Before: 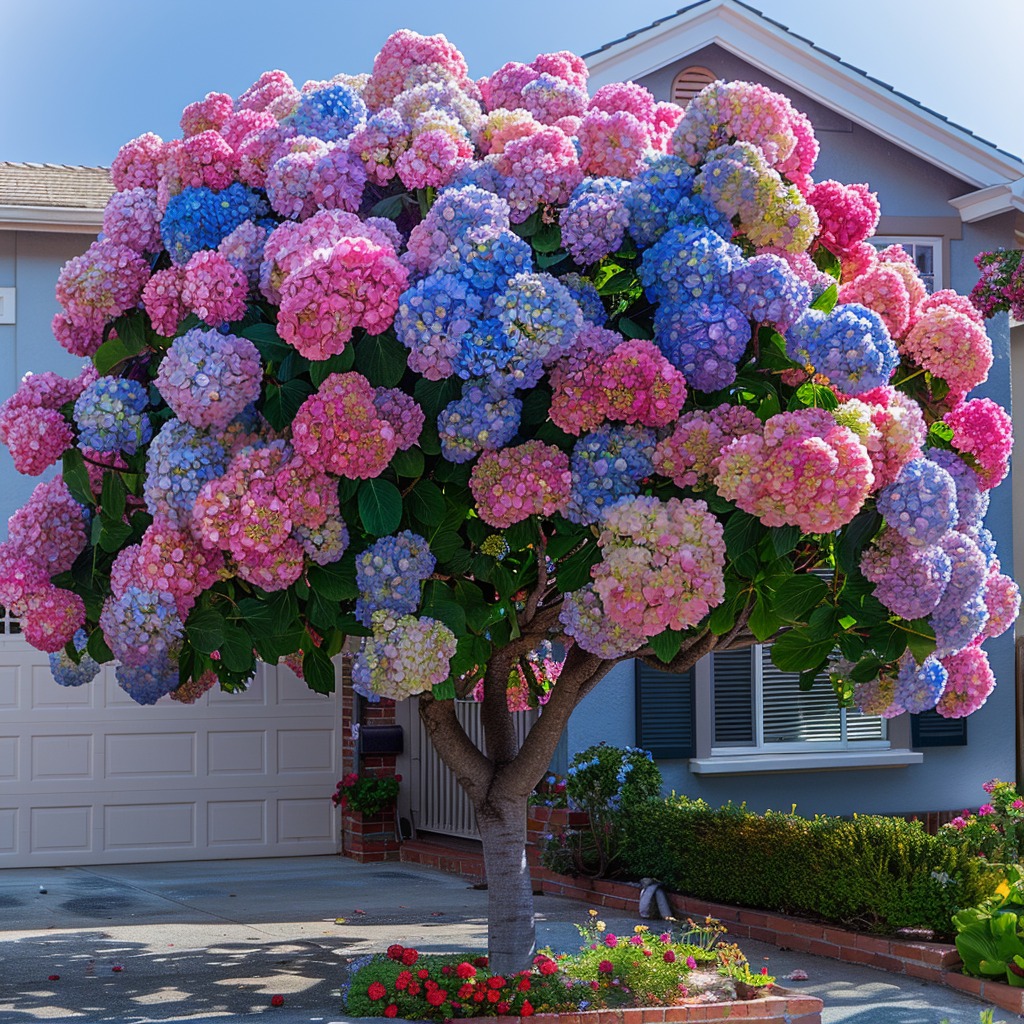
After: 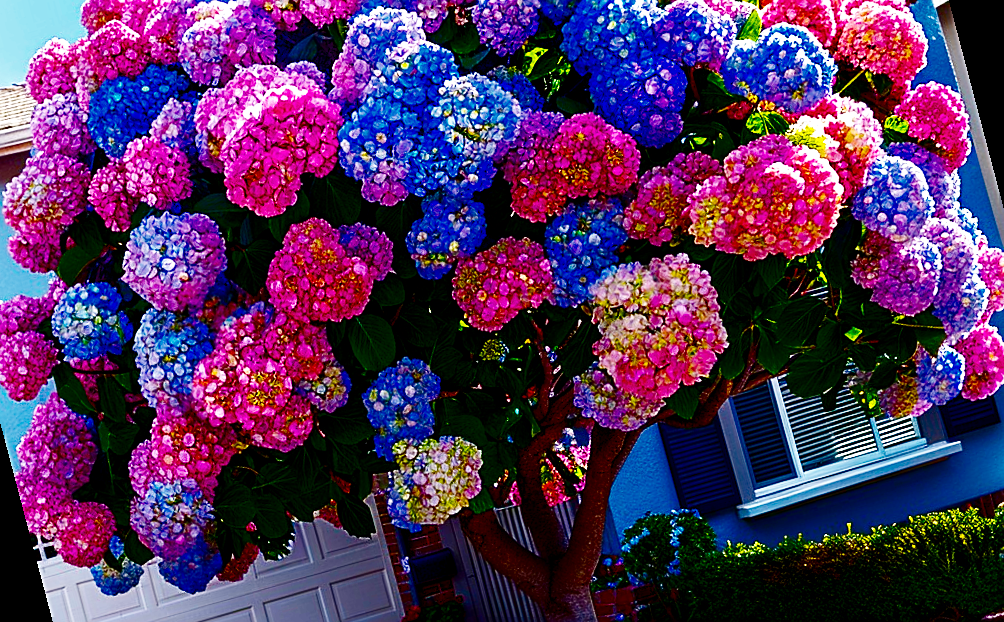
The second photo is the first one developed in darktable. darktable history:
rotate and perspective: rotation -14.8°, crop left 0.1, crop right 0.903, crop top 0.25, crop bottom 0.748
base curve: curves: ch0 [(0, 0.003) (0.001, 0.002) (0.006, 0.004) (0.02, 0.022) (0.048, 0.086) (0.094, 0.234) (0.162, 0.431) (0.258, 0.629) (0.385, 0.8) (0.548, 0.918) (0.751, 0.988) (1, 1)], preserve colors none
sharpen: on, module defaults
color balance: output saturation 110%
color balance rgb: linear chroma grading › global chroma 9%, perceptual saturation grading › global saturation 36%, perceptual saturation grading › shadows 35%, perceptual brilliance grading › global brilliance 15%, perceptual brilliance grading › shadows -35%, global vibrance 15%
contrast brightness saturation: contrast 0.09, brightness -0.59, saturation 0.17
local contrast: highlights 100%, shadows 100%, detail 120%, midtone range 0.2
